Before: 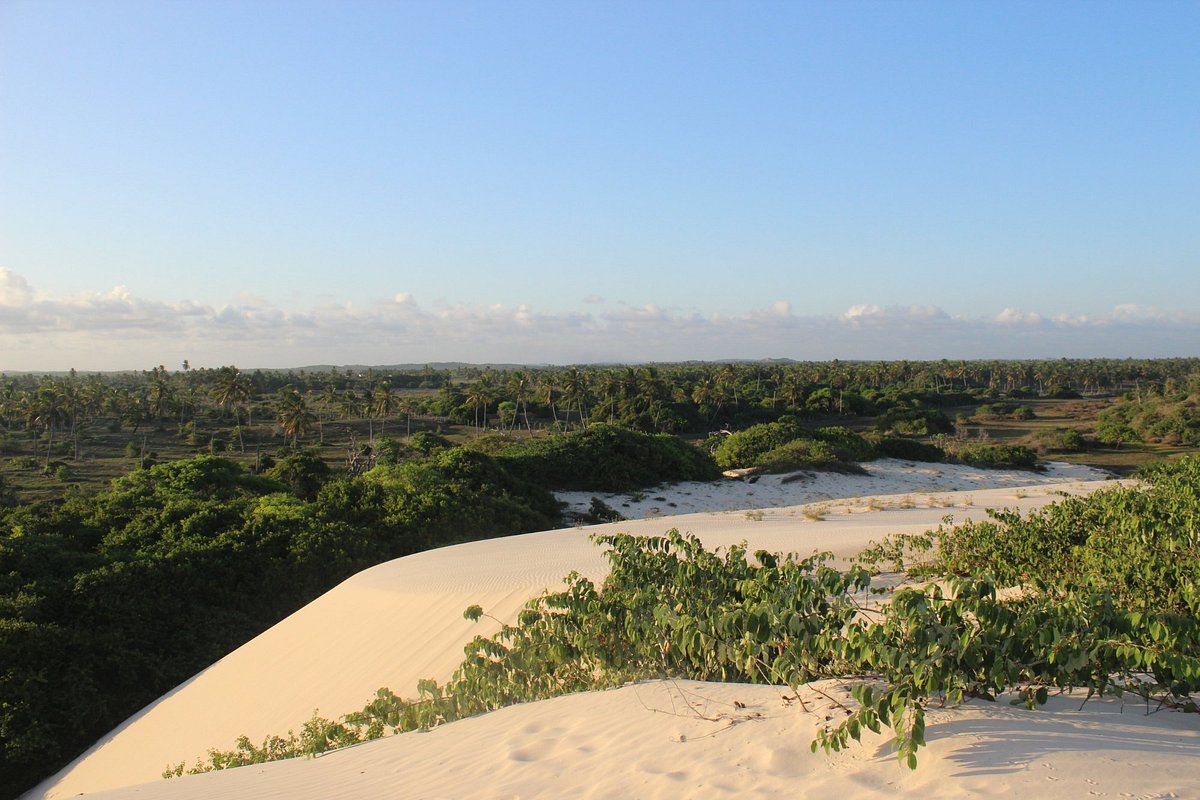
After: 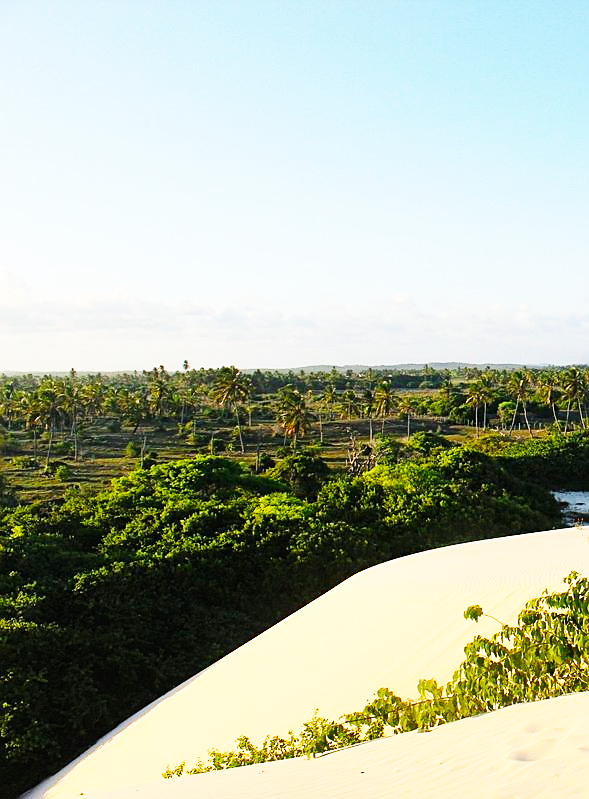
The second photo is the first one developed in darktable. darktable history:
color balance rgb: perceptual saturation grading › global saturation 30%, global vibrance 20%
base curve: curves: ch0 [(0, 0) (0.007, 0.004) (0.027, 0.03) (0.046, 0.07) (0.207, 0.54) (0.442, 0.872) (0.673, 0.972) (1, 1)], preserve colors none
white balance: red 0.986, blue 1.01
contrast brightness saturation: contrast 0.04, saturation 0.07
shadows and highlights: soften with gaussian
crop and rotate: left 0%, top 0%, right 50.845%
sharpen: on, module defaults
